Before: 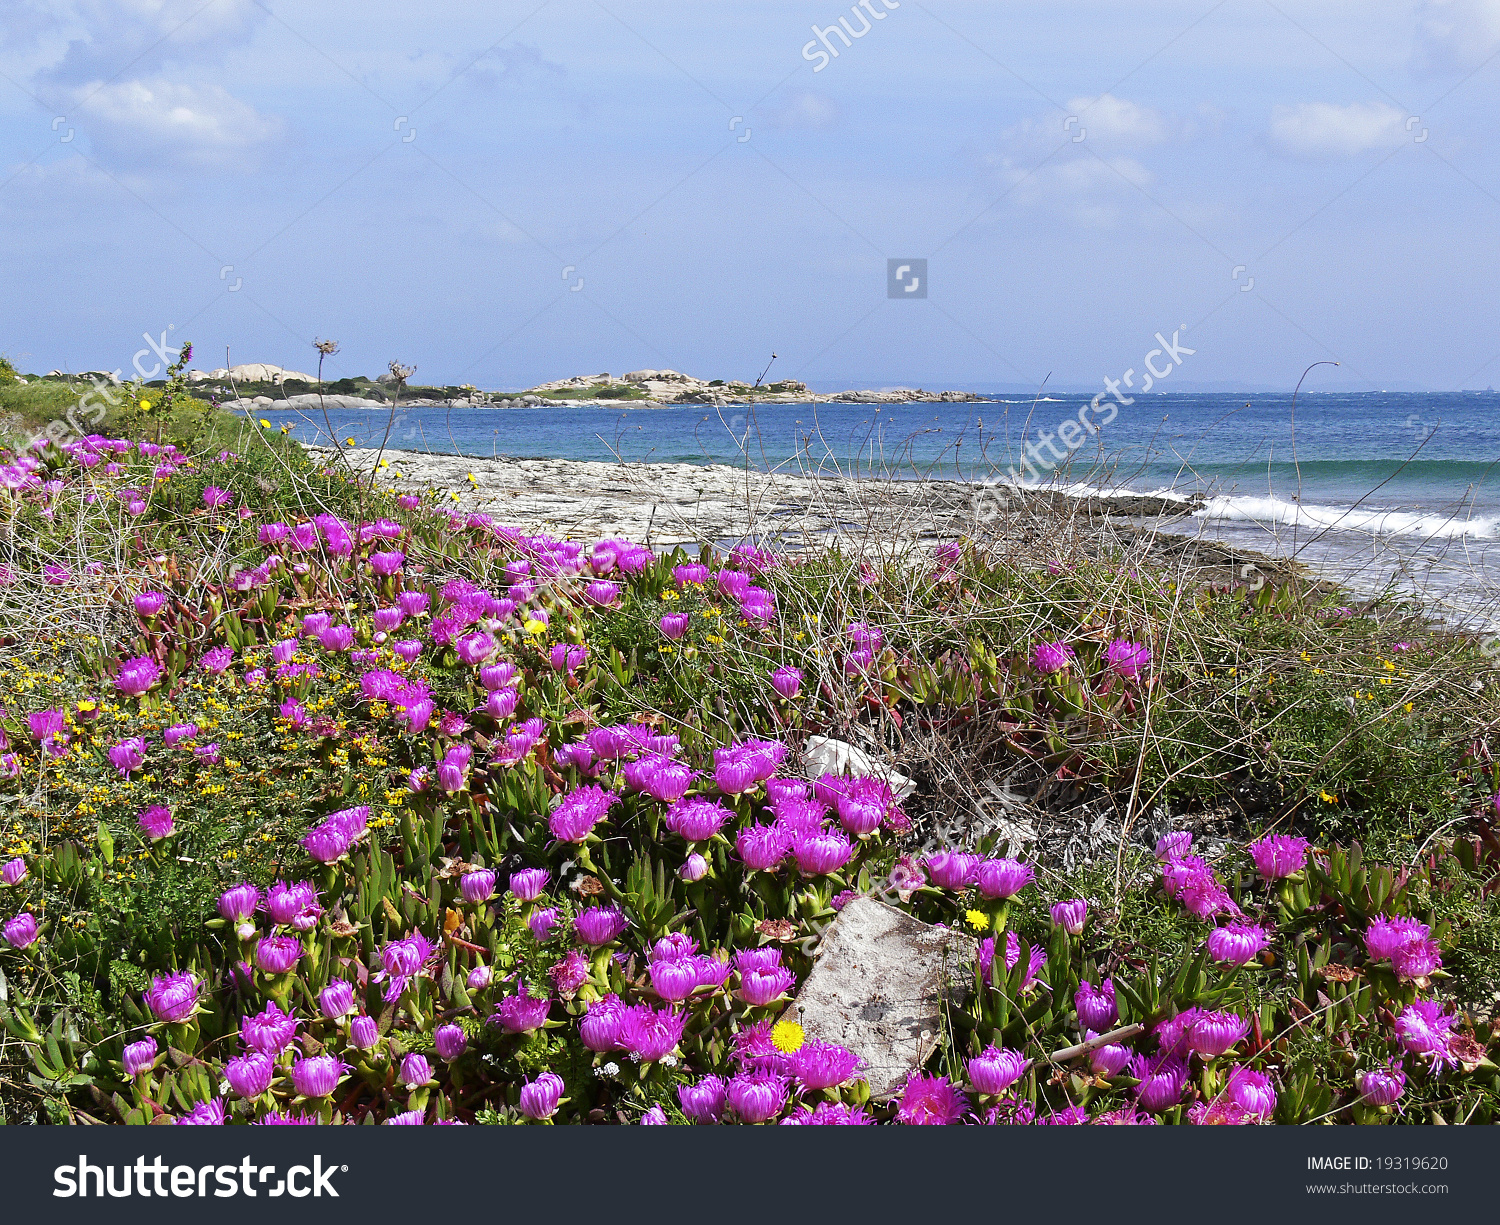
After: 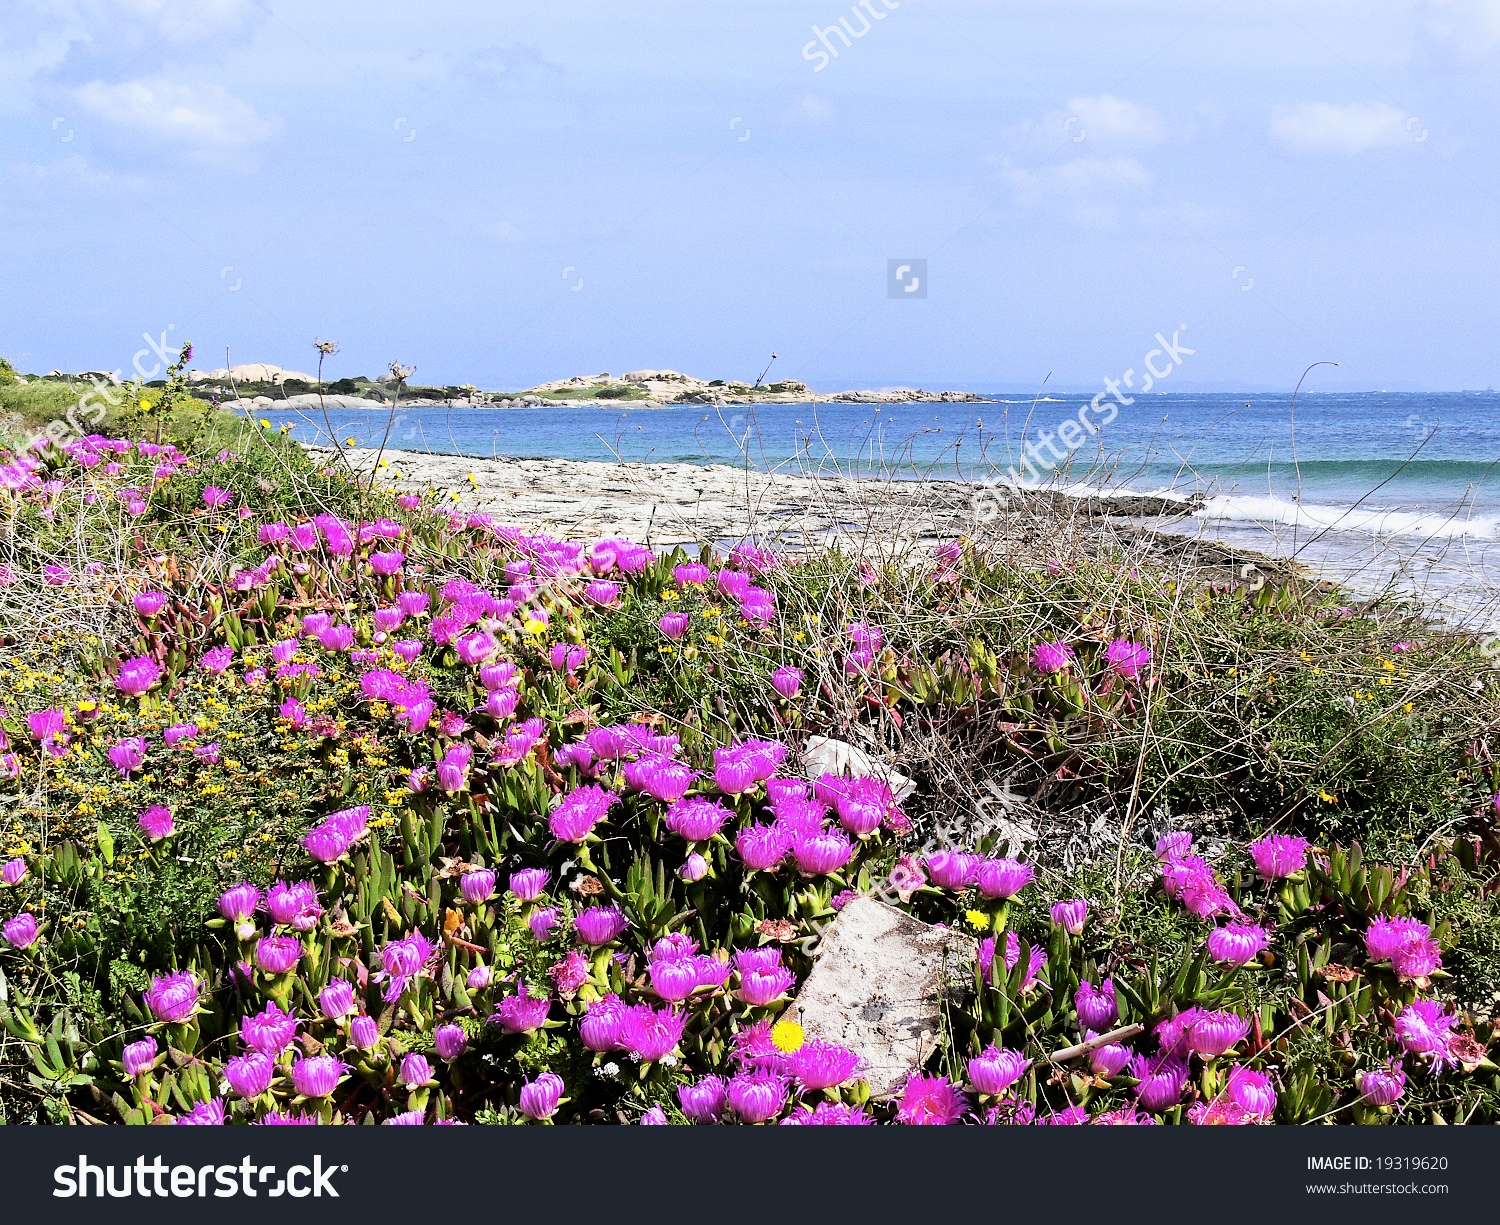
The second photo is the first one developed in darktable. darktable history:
filmic rgb: black relative exposure -8.02 EV, white relative exposure 4.01 EV, threshold 5.96 EV, hardness 4.11, contrast 1.376, color science v6 (2022), iterations of high-quality reconstruction 0, enable highlight reconstruction true
exposure: exposure 0.602 EV, compensate highlight preservation false
